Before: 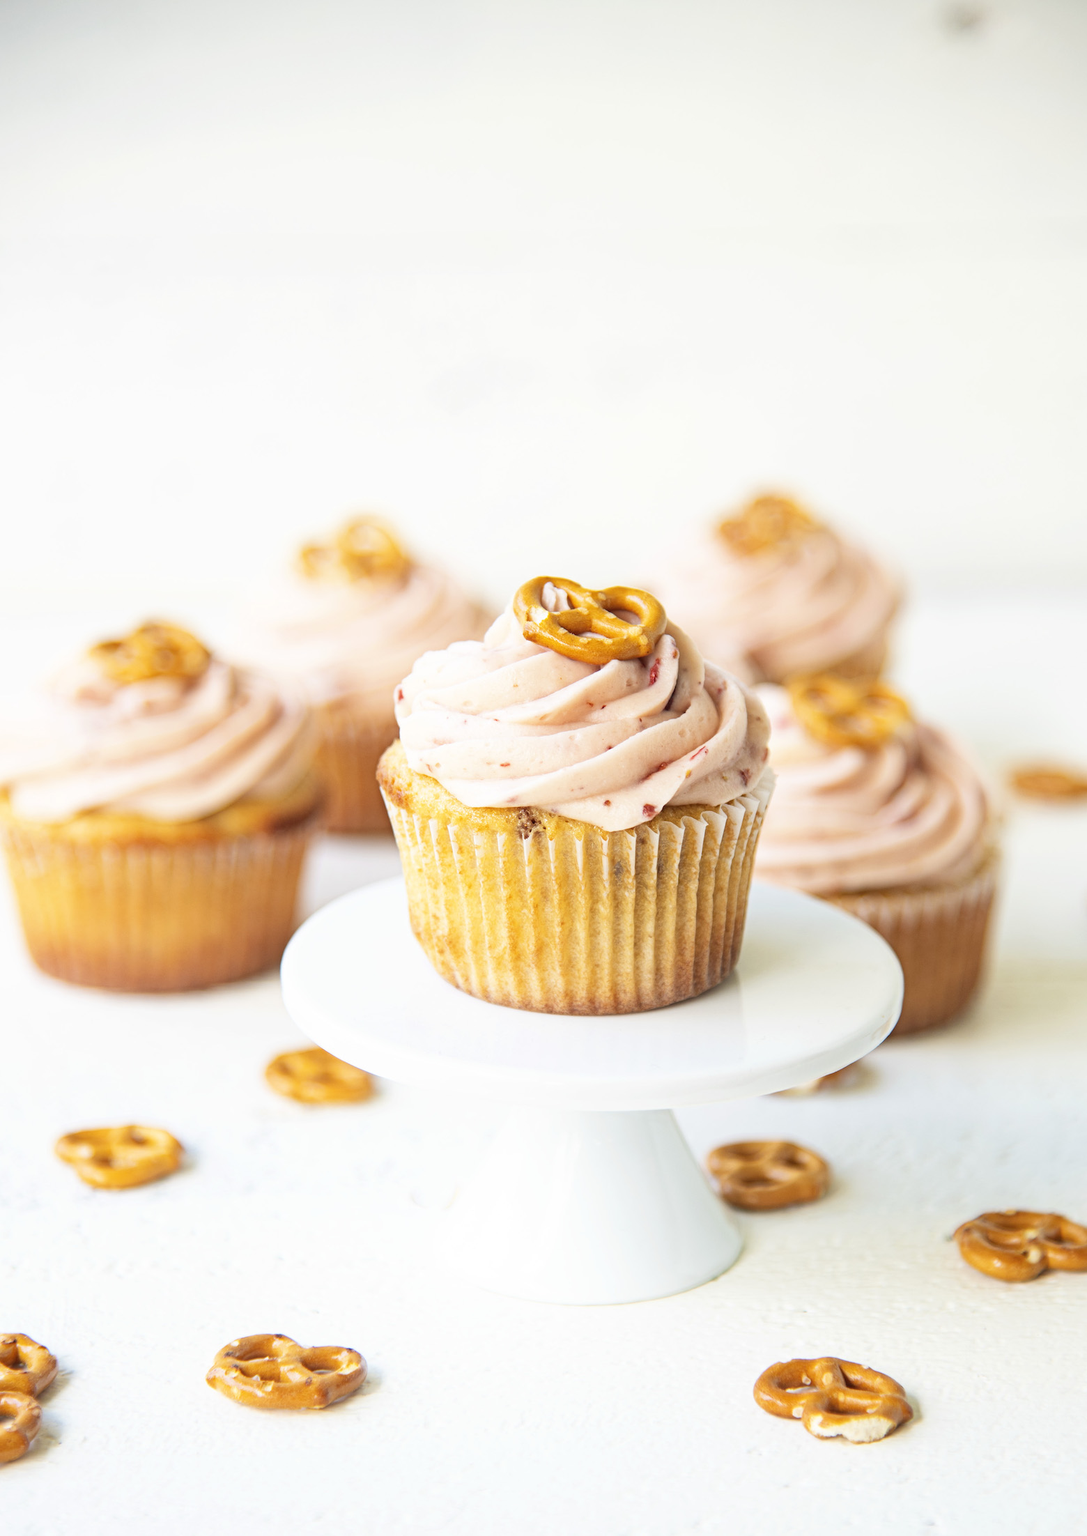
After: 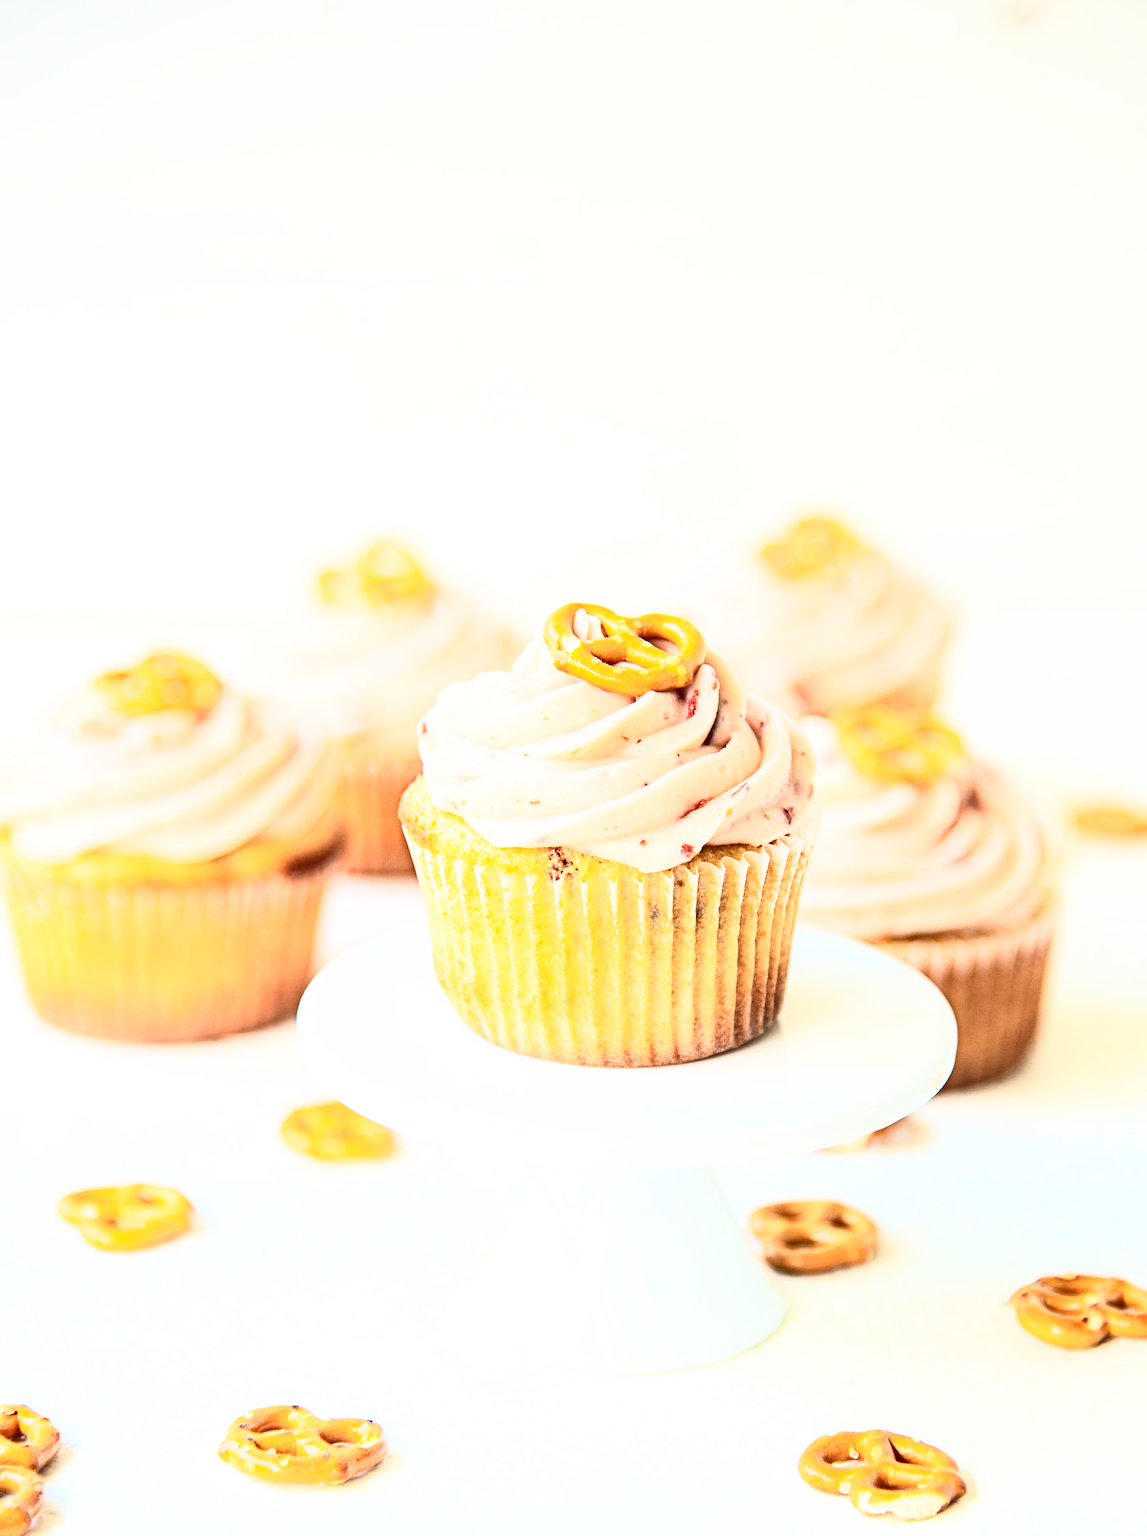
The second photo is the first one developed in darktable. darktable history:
crop: top 0.462%, right 0.265%, bottom 5.046%
contrast brightness saturation: contrast 0.626, brightness 0.335, saturation 0.137
